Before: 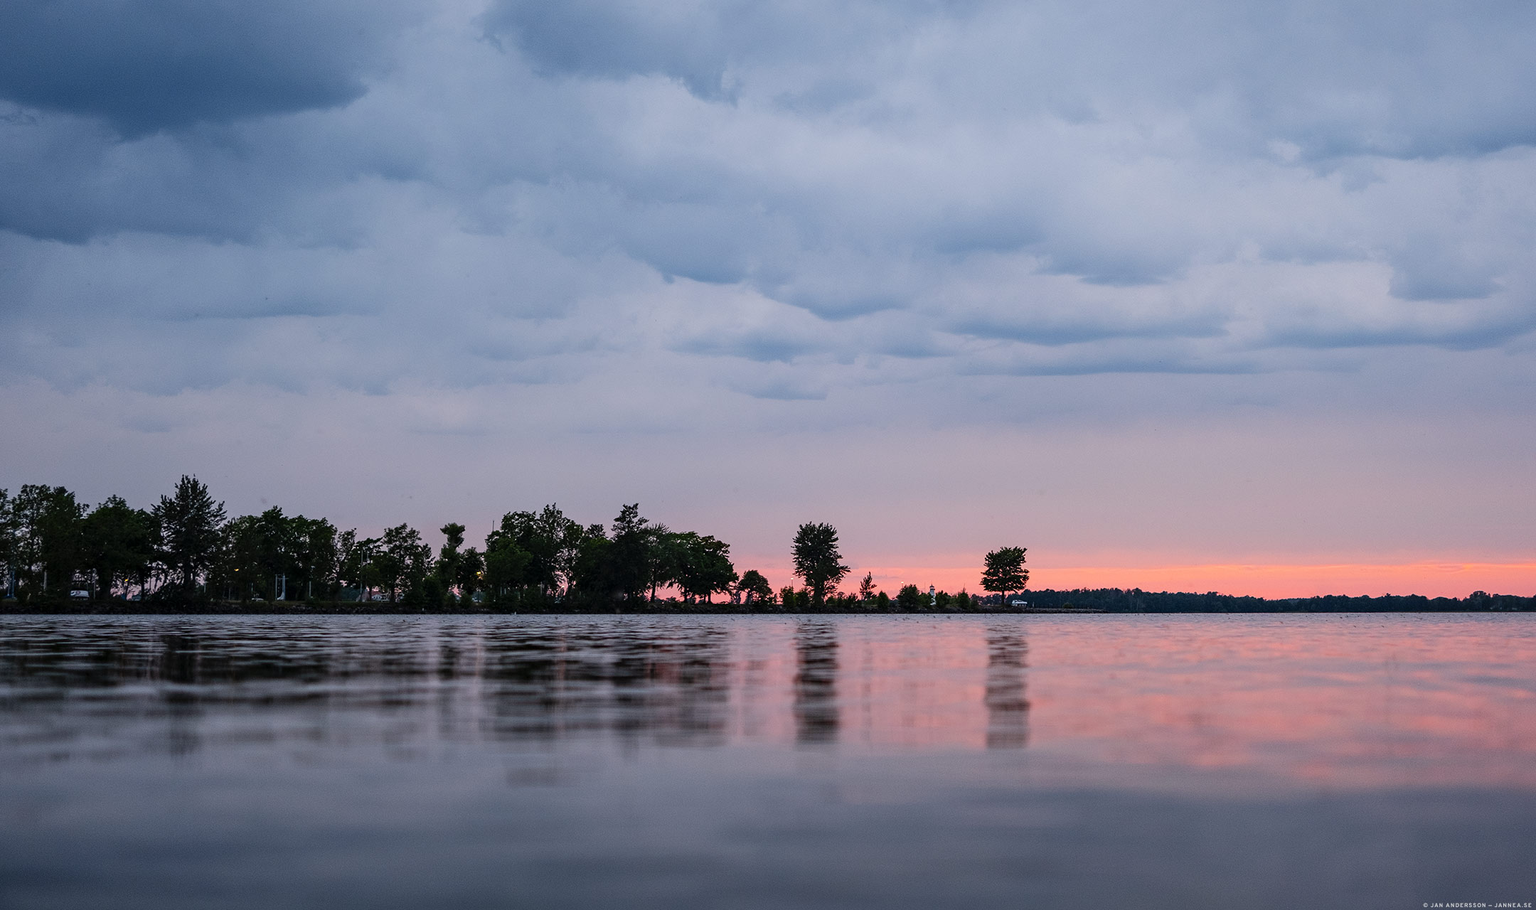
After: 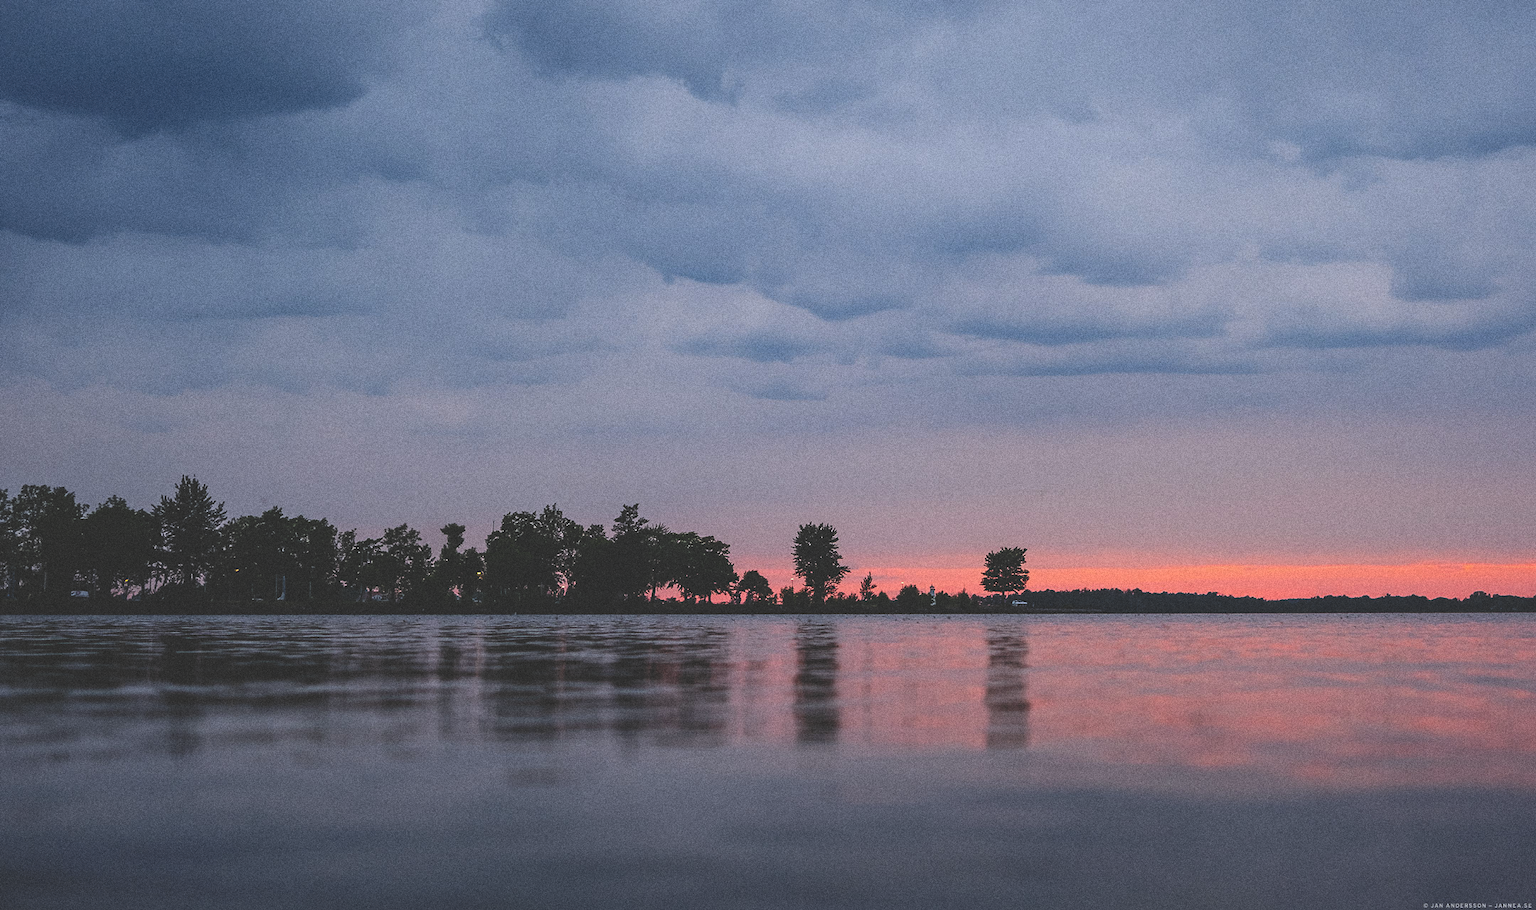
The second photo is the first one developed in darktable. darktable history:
white balance: emerald 1
rgb curve: curves: ch0 [(0, 0.186) (0.314, 0.284) (0.775, 0.708) (1, 1)], compensate middle gray true, preserve colors none
grain: coarseness 0.09 ISO, strength 40%
